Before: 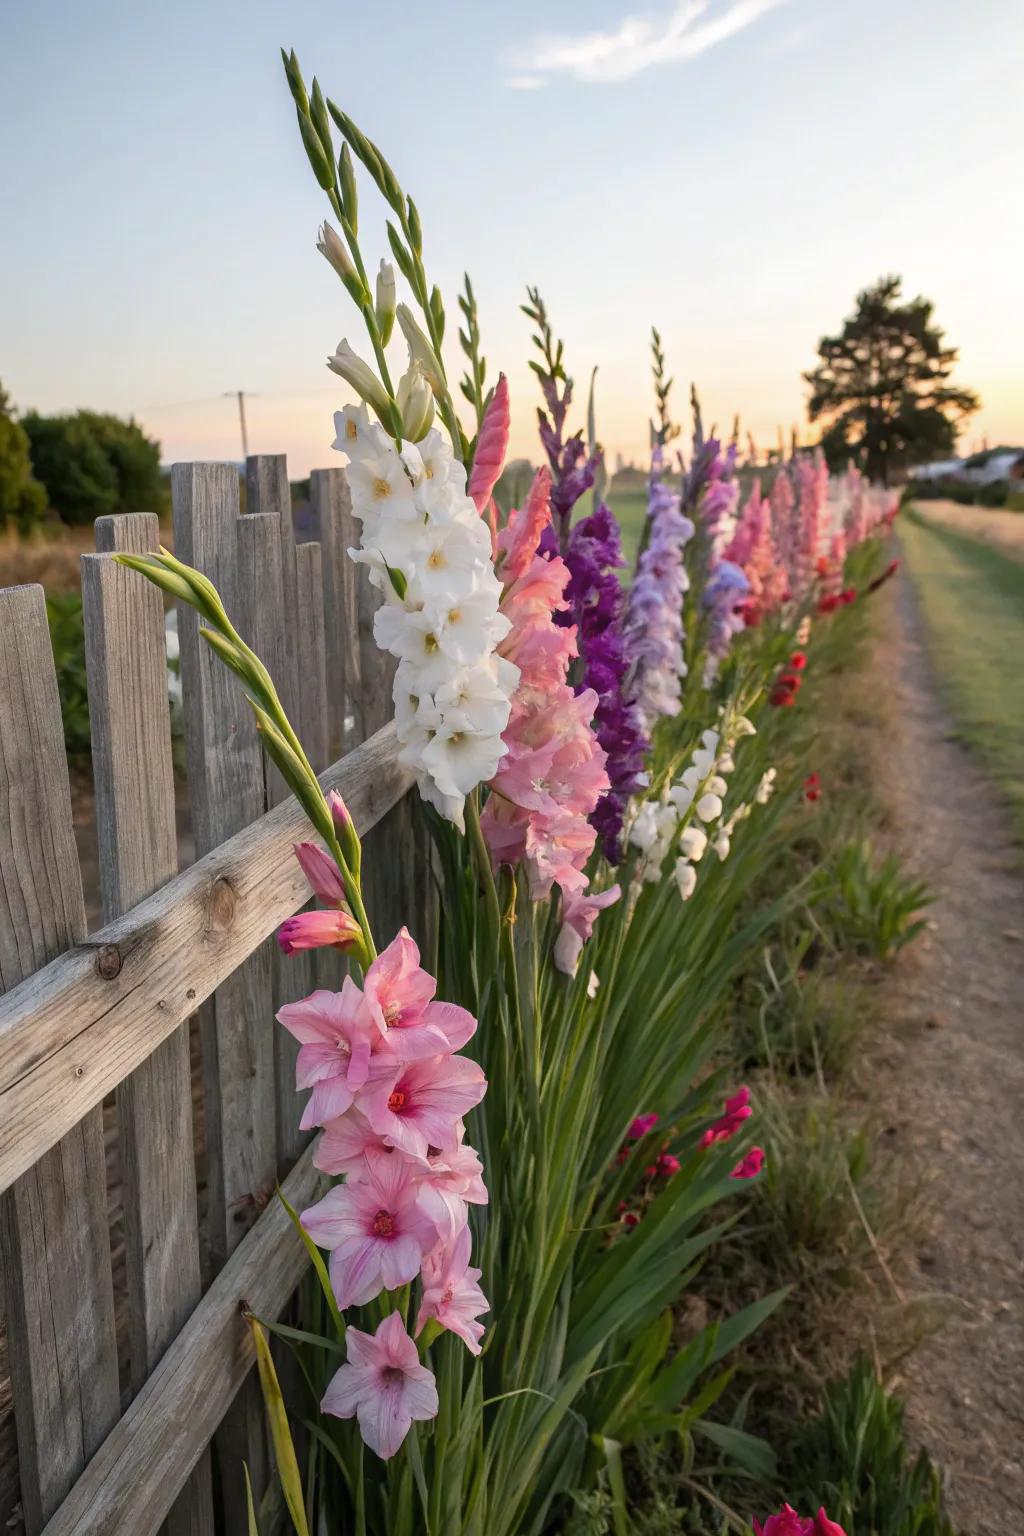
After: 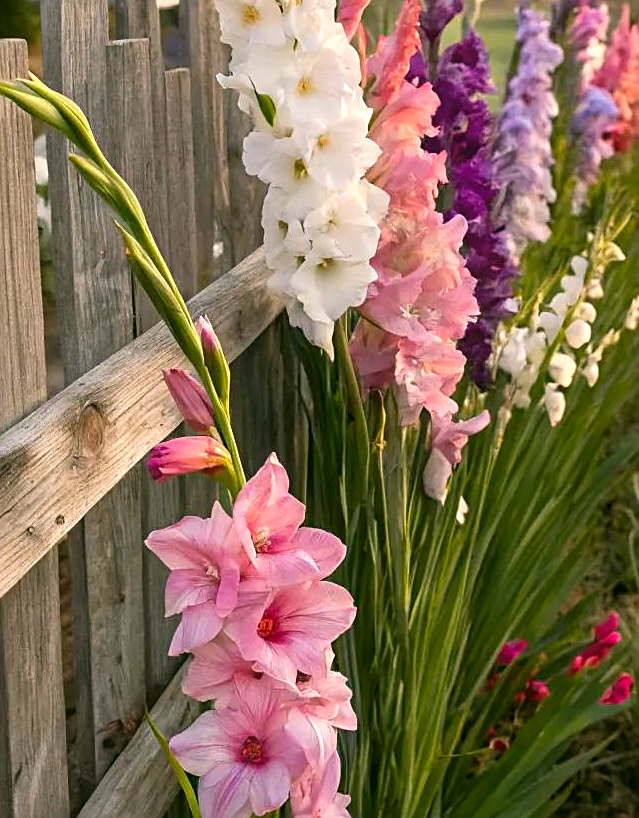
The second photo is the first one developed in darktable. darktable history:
exposure: exposure -0.065 EV, compensate highlight preservation false
crop: left 12.863%, top 30.911%, right 24.68%, bottom 15.796%
sharpen: on, module defaults
color correction: highlights a* 4.25, highlights b* 4.95, shadows a* -7.46, shadows b* 4.83
color balance rgb: power › luminance -3.848%, power › chroma 0.563%, power › hue 40.94°, perceptual saturation grading › global saturation -1.972%, perceptual saturation grading › highlights -7.008%, perceptual saturation grading › mid-tones 8.187%, perceptual saturation grading › shadows 4.419%, global vibrance 20%
levels: black 0.04%, levels [0, 0.43, 0.859]
